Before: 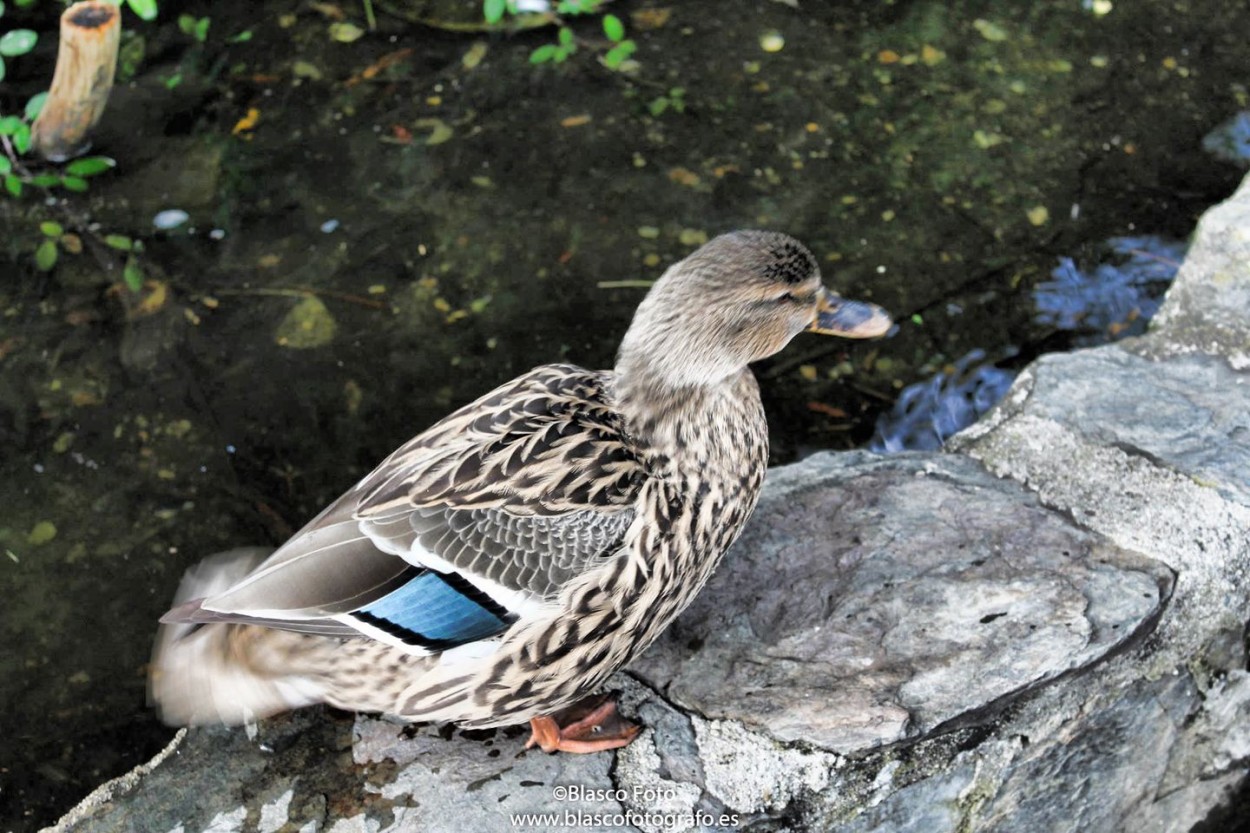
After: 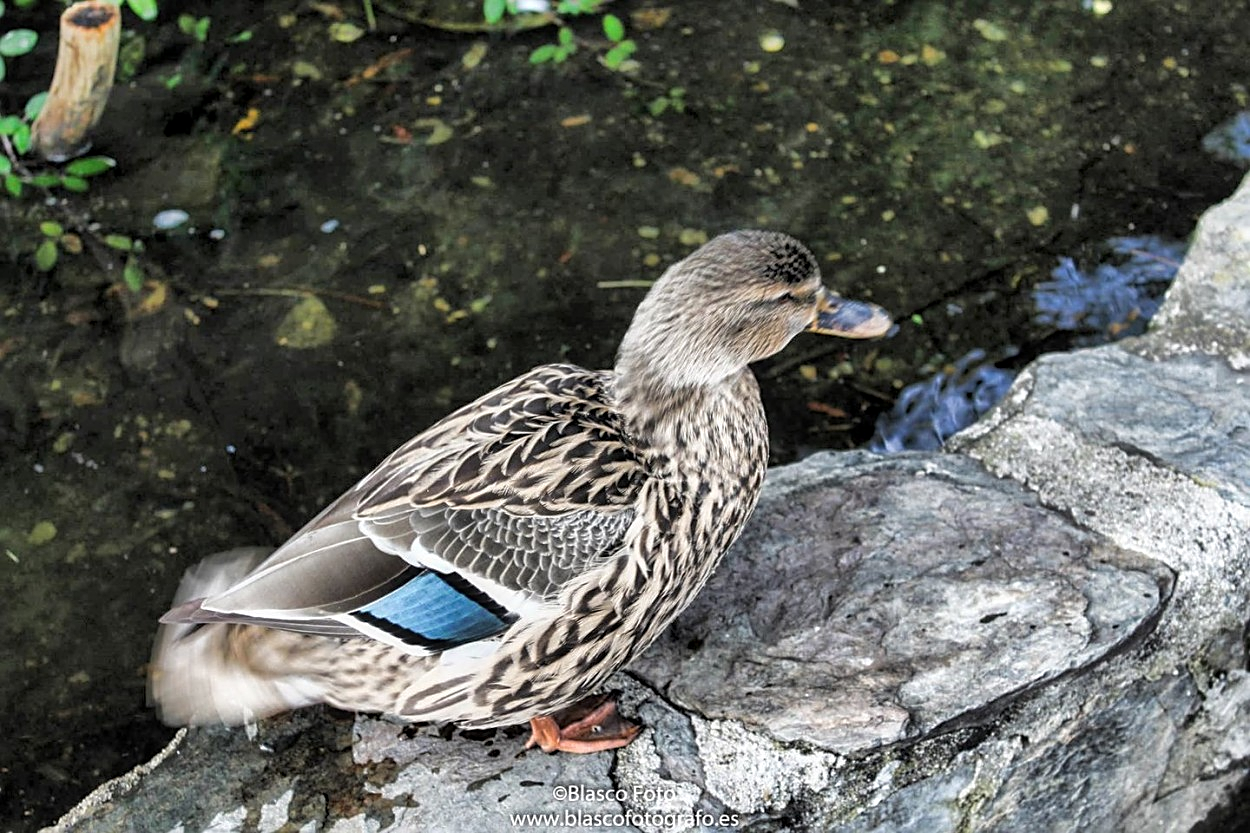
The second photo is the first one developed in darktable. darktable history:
white balance: emerald 1
local contrast: on, module defaults
sharpen: on, module defaults
